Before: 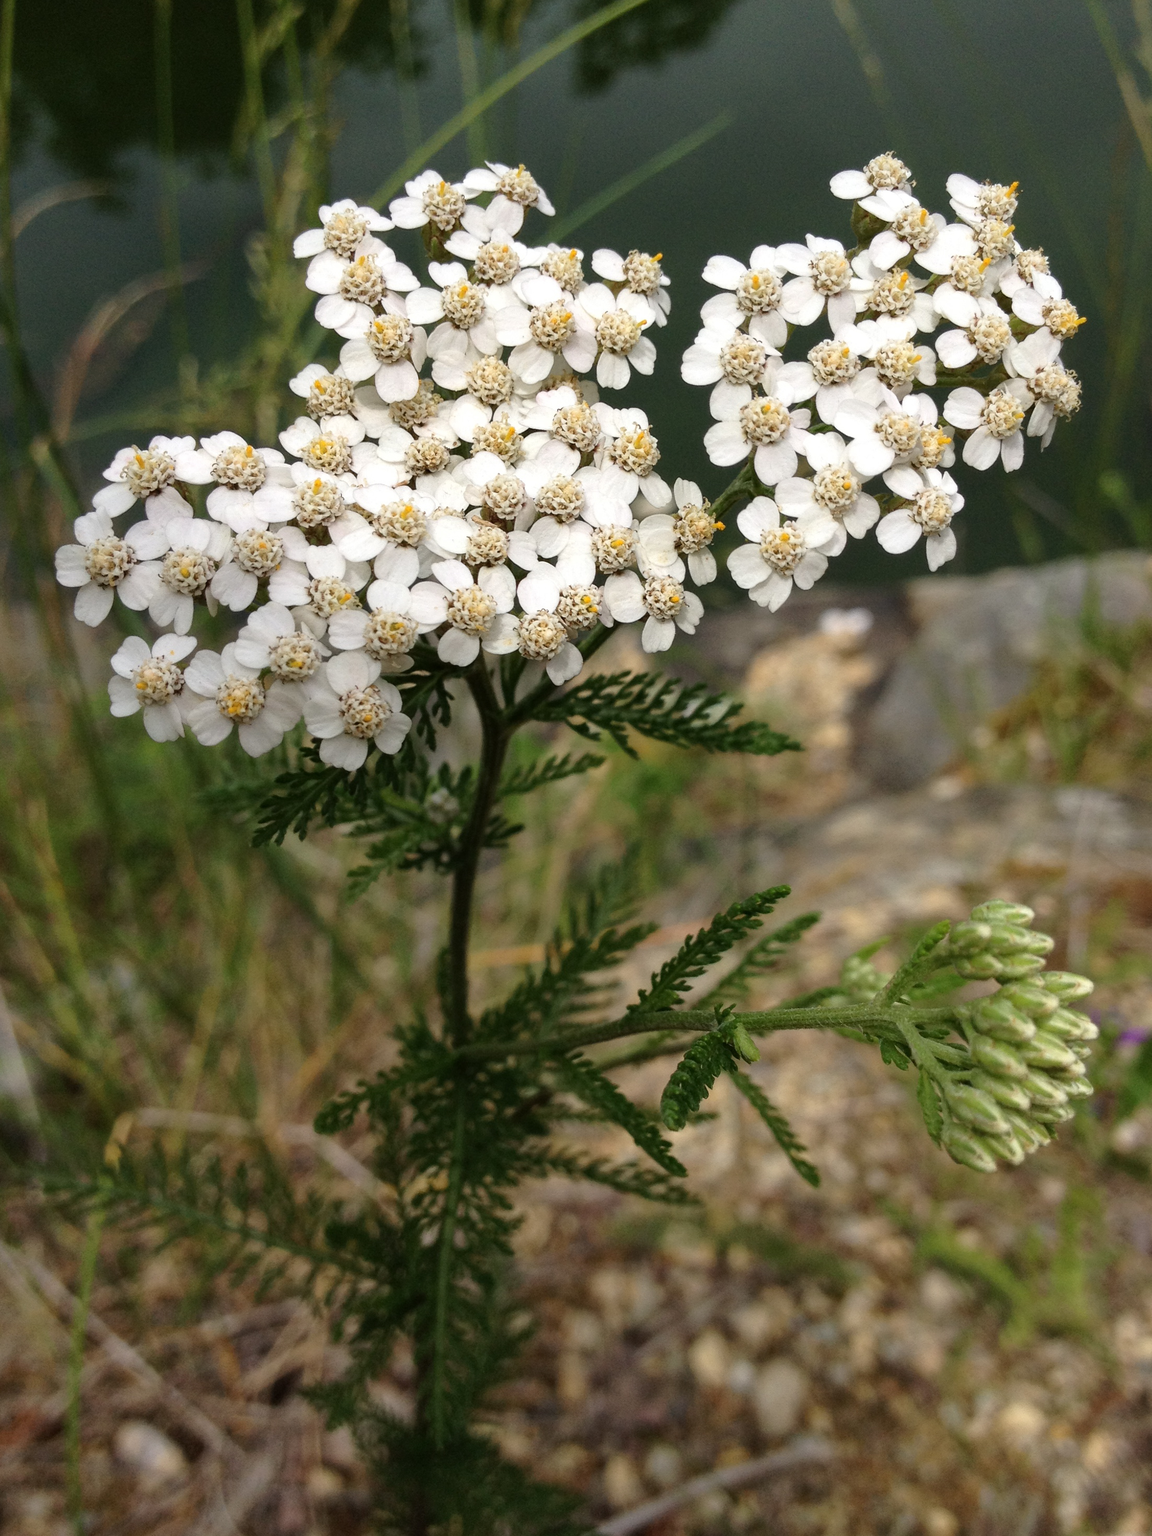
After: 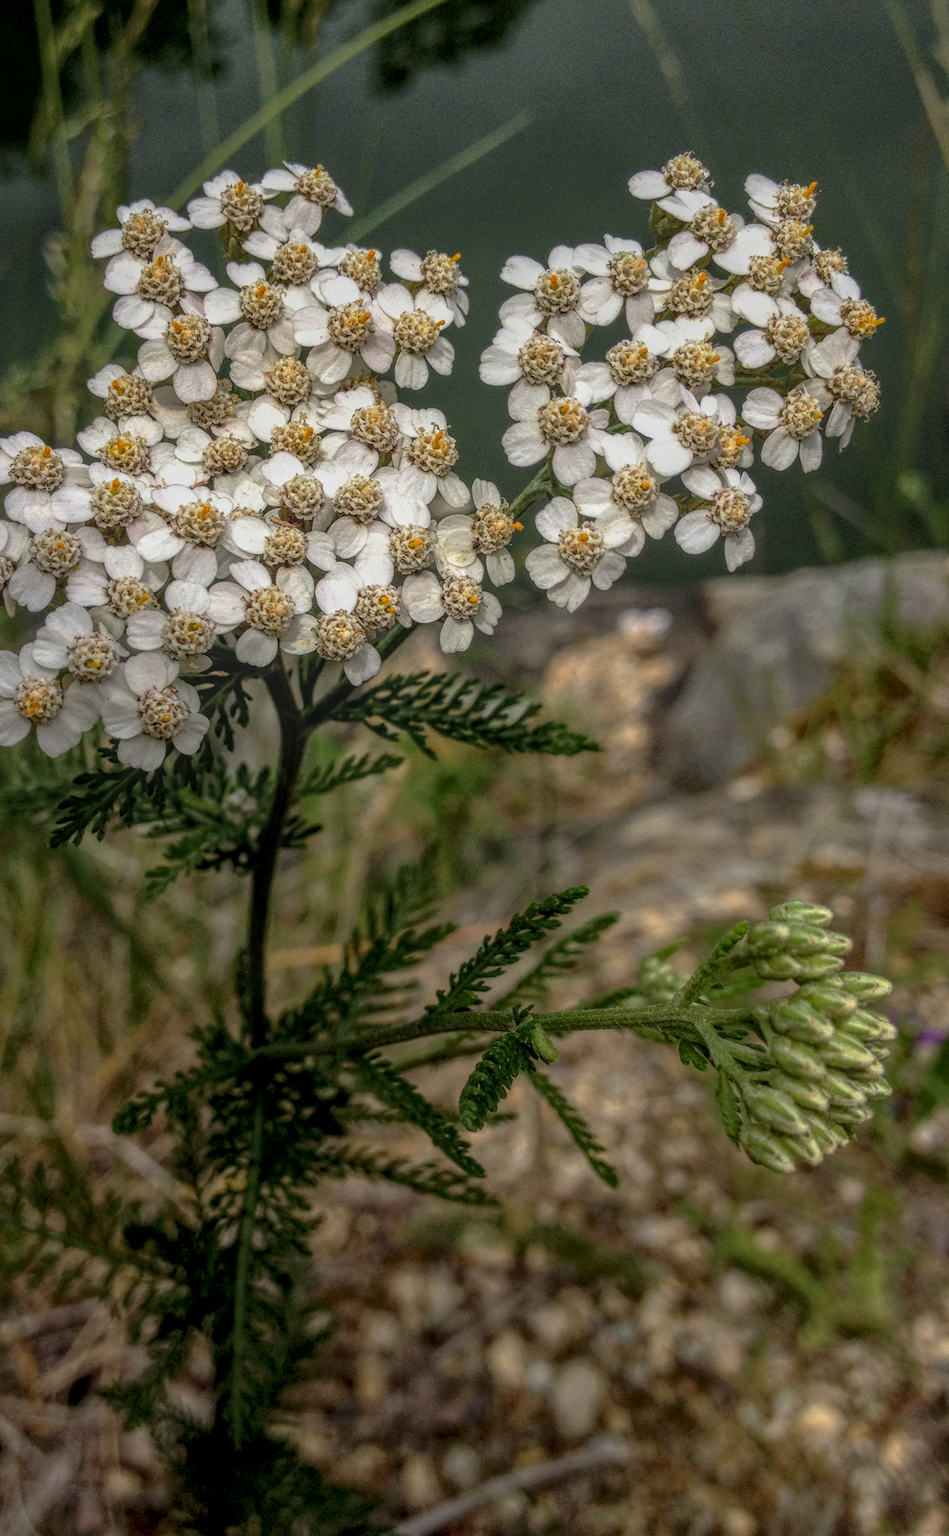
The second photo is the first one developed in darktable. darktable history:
vibrance: on, module defaults
base curve: curves: ch0 [(0, 0) (0.595, 0.418) (1, 1)], preserve colors none
crop: left 17.582%, bottom 0.031%
local contrast: highlights 20%, shadows 30%, detail 200%, midtone range 0.2
